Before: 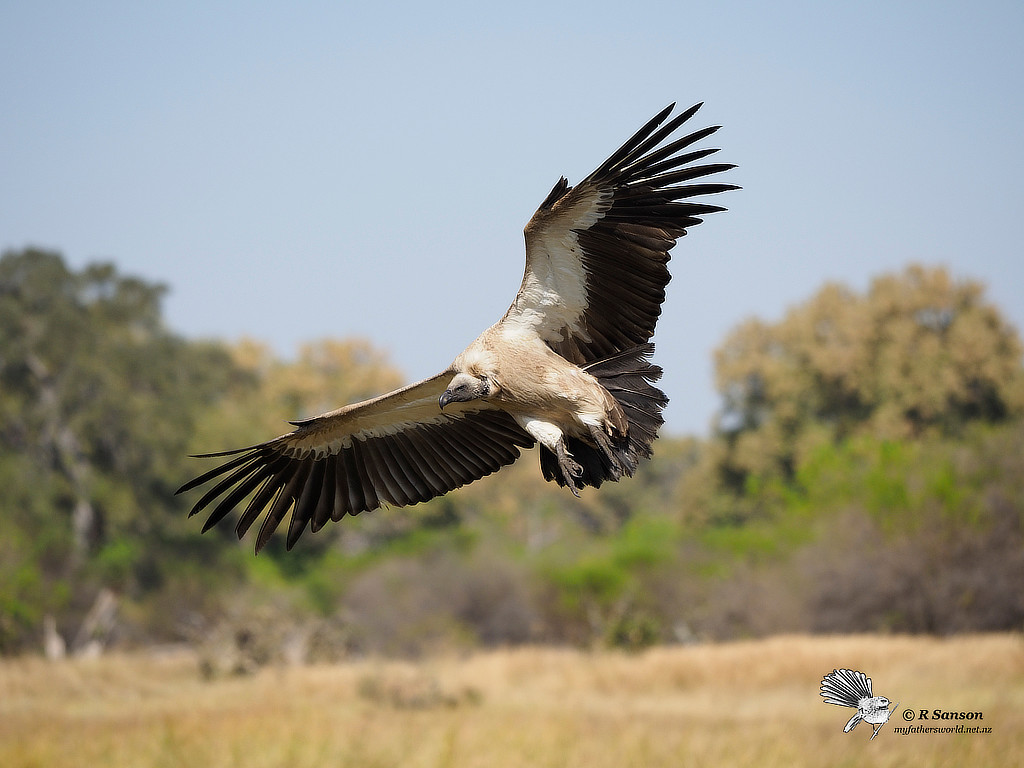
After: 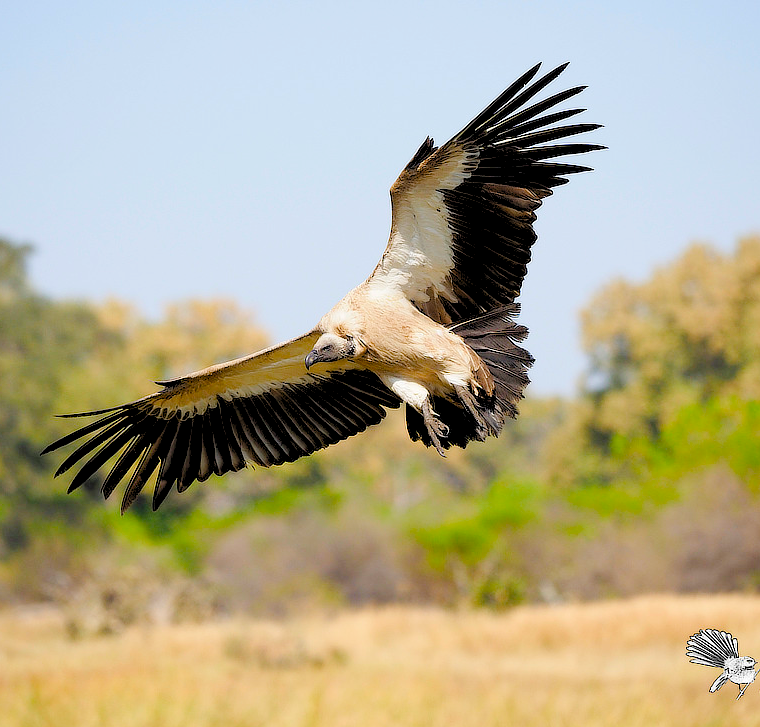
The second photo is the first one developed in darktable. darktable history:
levels: levels [0.093, 0.434, 0.988]
crop and rotate: left 13.15%, top 5.251%, right 12.609%
color balance rgb: perceptual saturation grading › global saturation 20%, perceptual saturation grading › highlights -25%, perceptual saturation grading › shadows 50%
